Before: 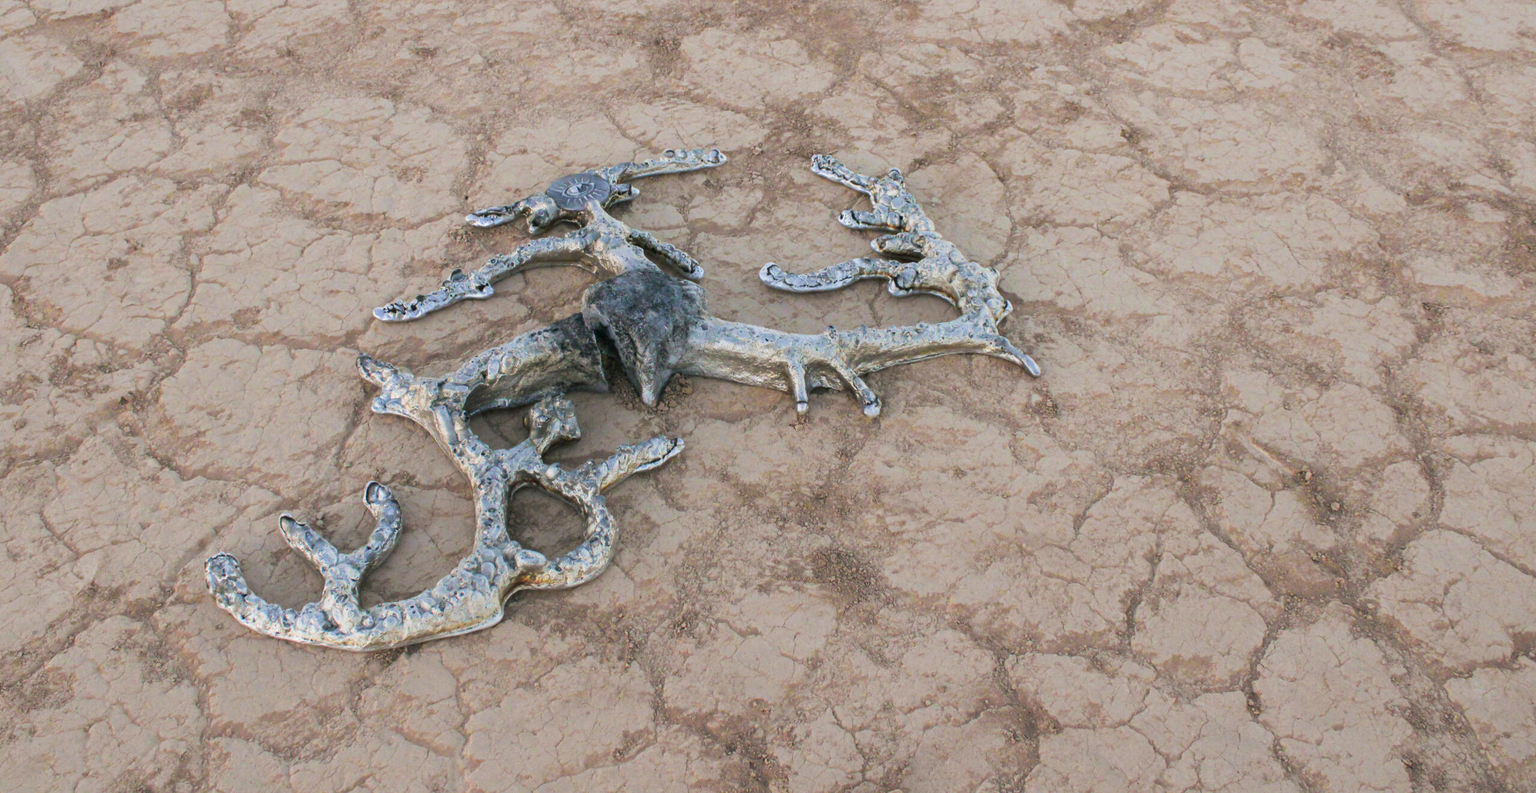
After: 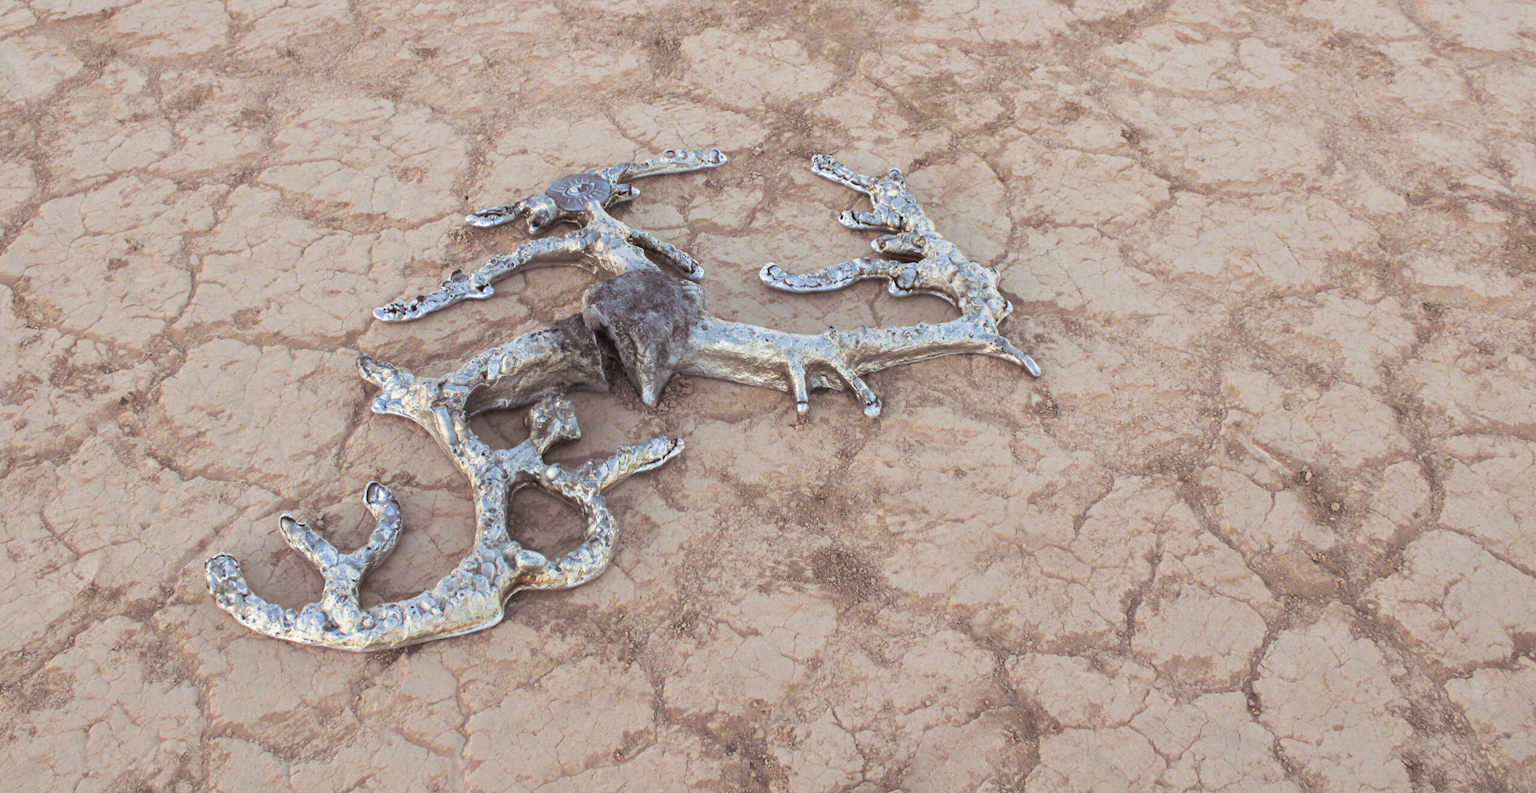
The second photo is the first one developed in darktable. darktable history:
split-toning: shadows › saturation 0.2
tone equalizer: -8 EV 1 EV, -7 EV 1 EV, -6 EV 1 EV, -5 EV 1 EV, -4 EV 1 EV, -3 EV 0.75 EV, -2 EV 0.5 EV, -1 EV 0.25 EV
